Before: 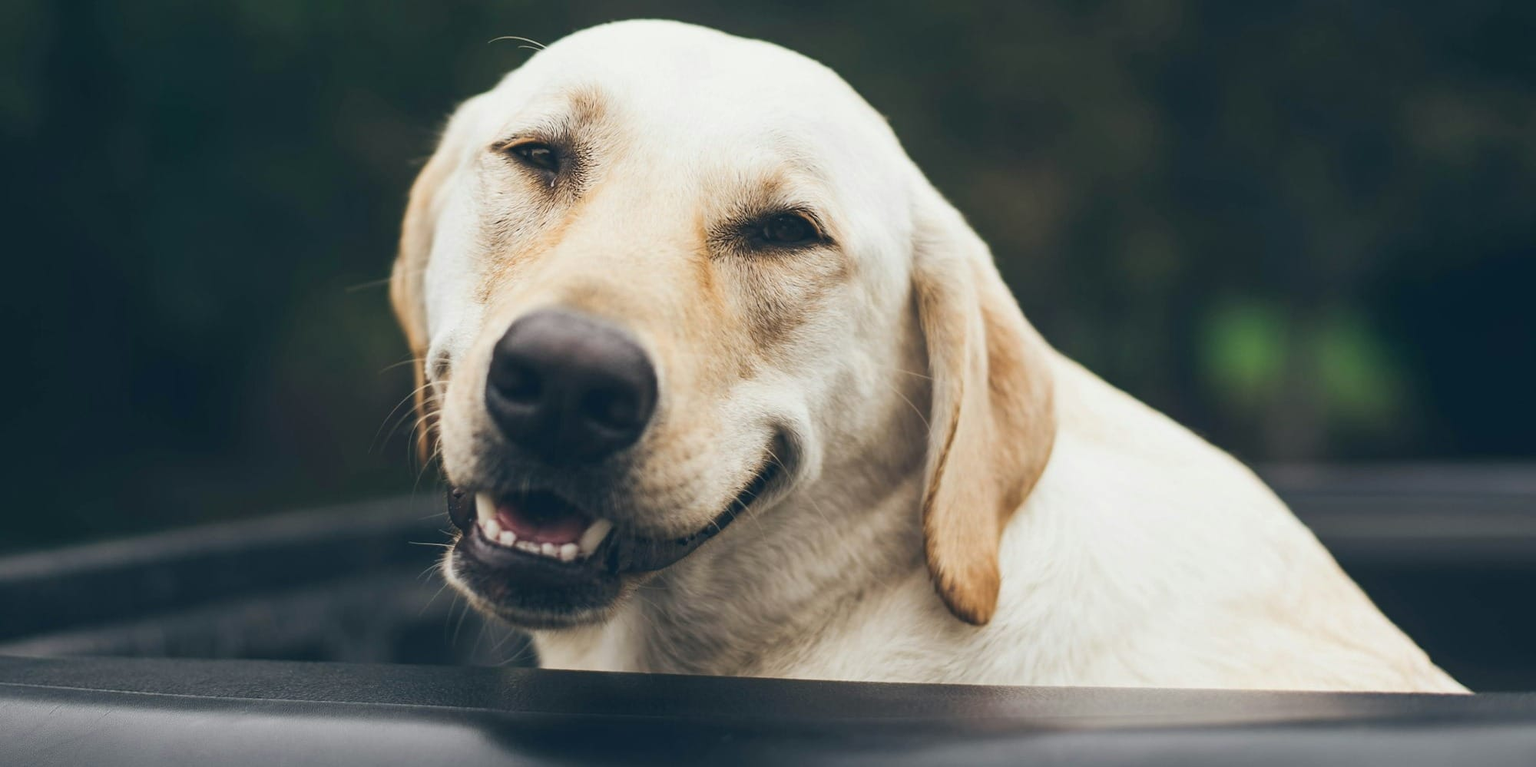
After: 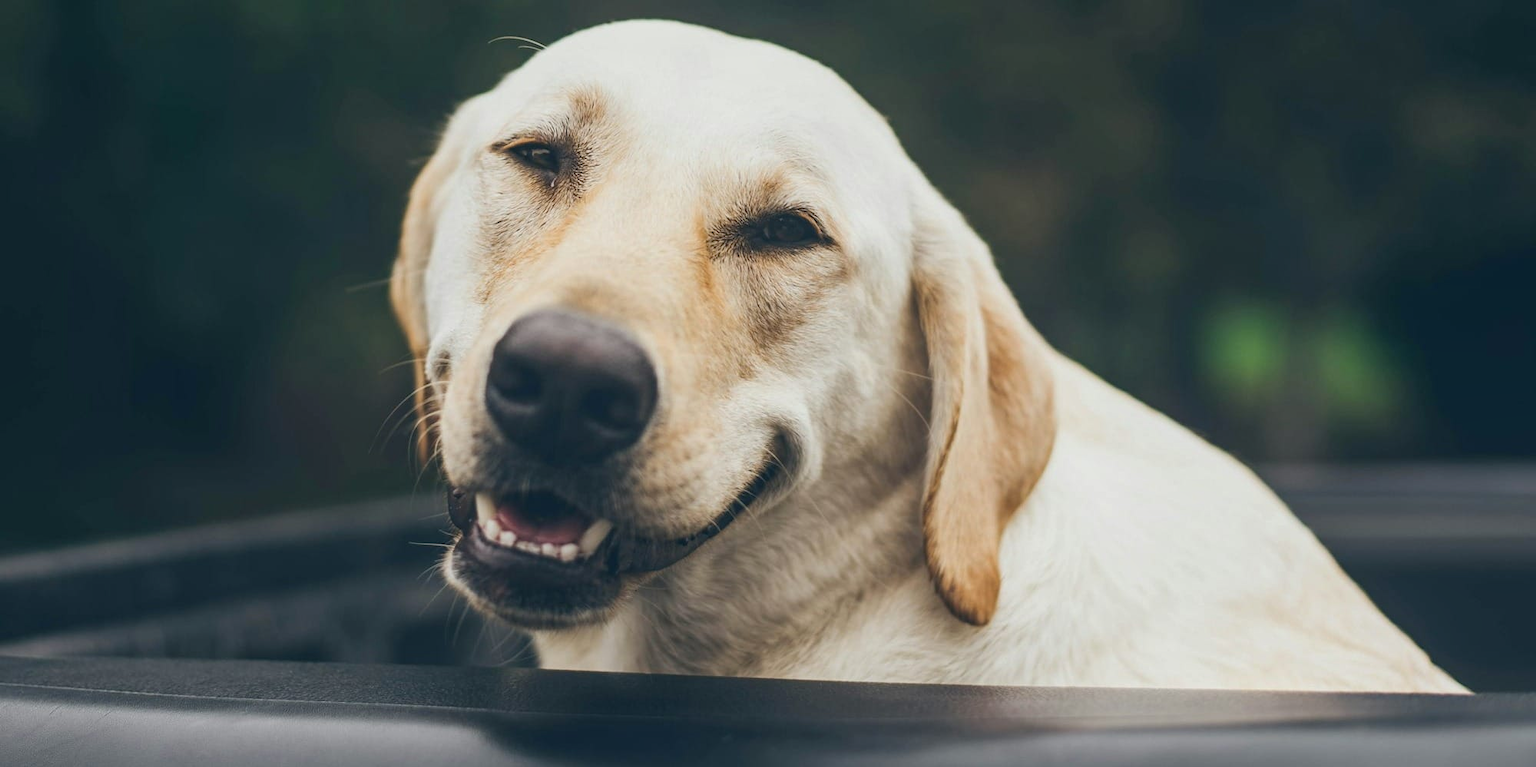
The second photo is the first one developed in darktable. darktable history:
contrast brightness saturation: contrast -0.02, brightness -0.01, saturation 0.03
local contrast: detail 110%
white balance: emerald 1
